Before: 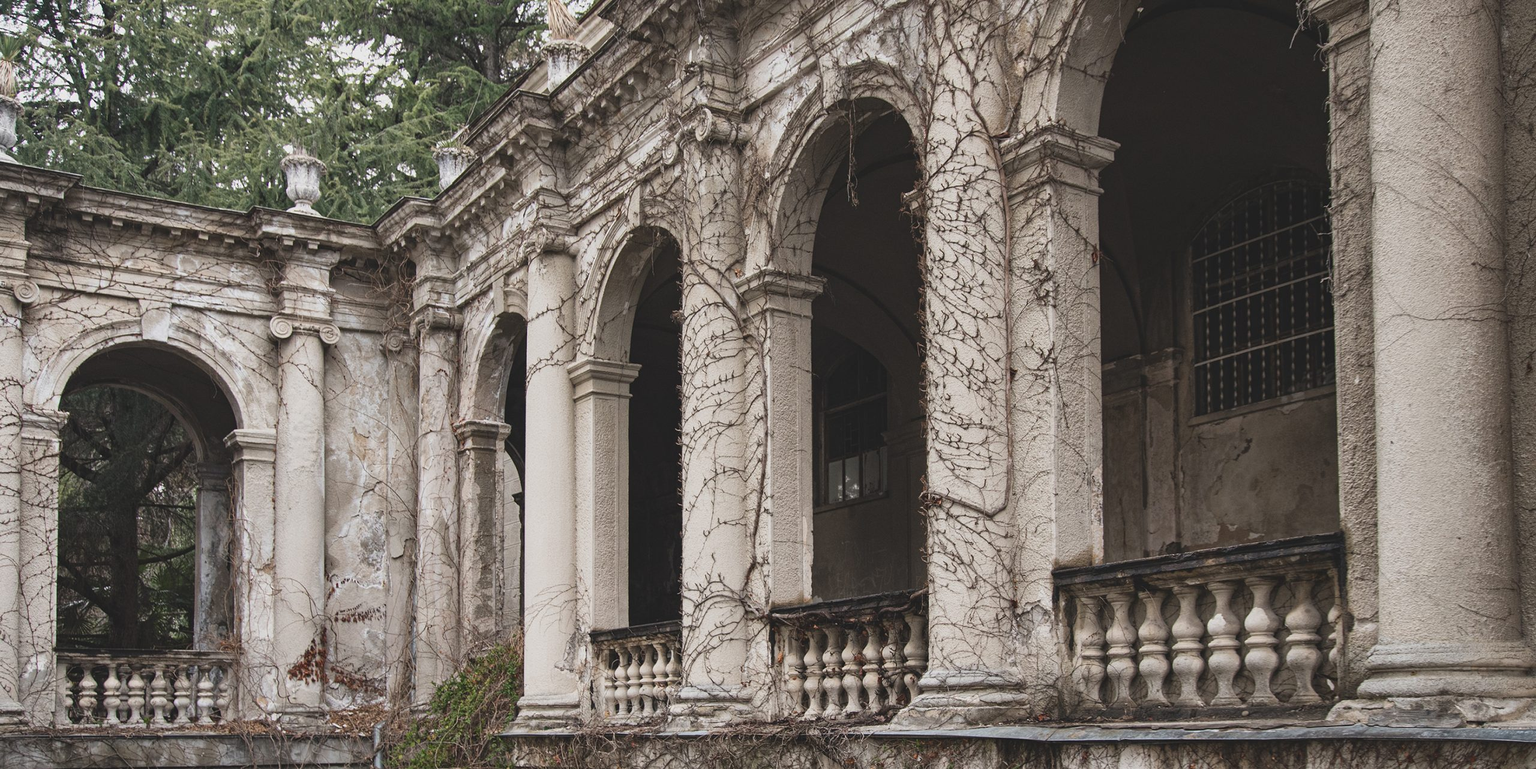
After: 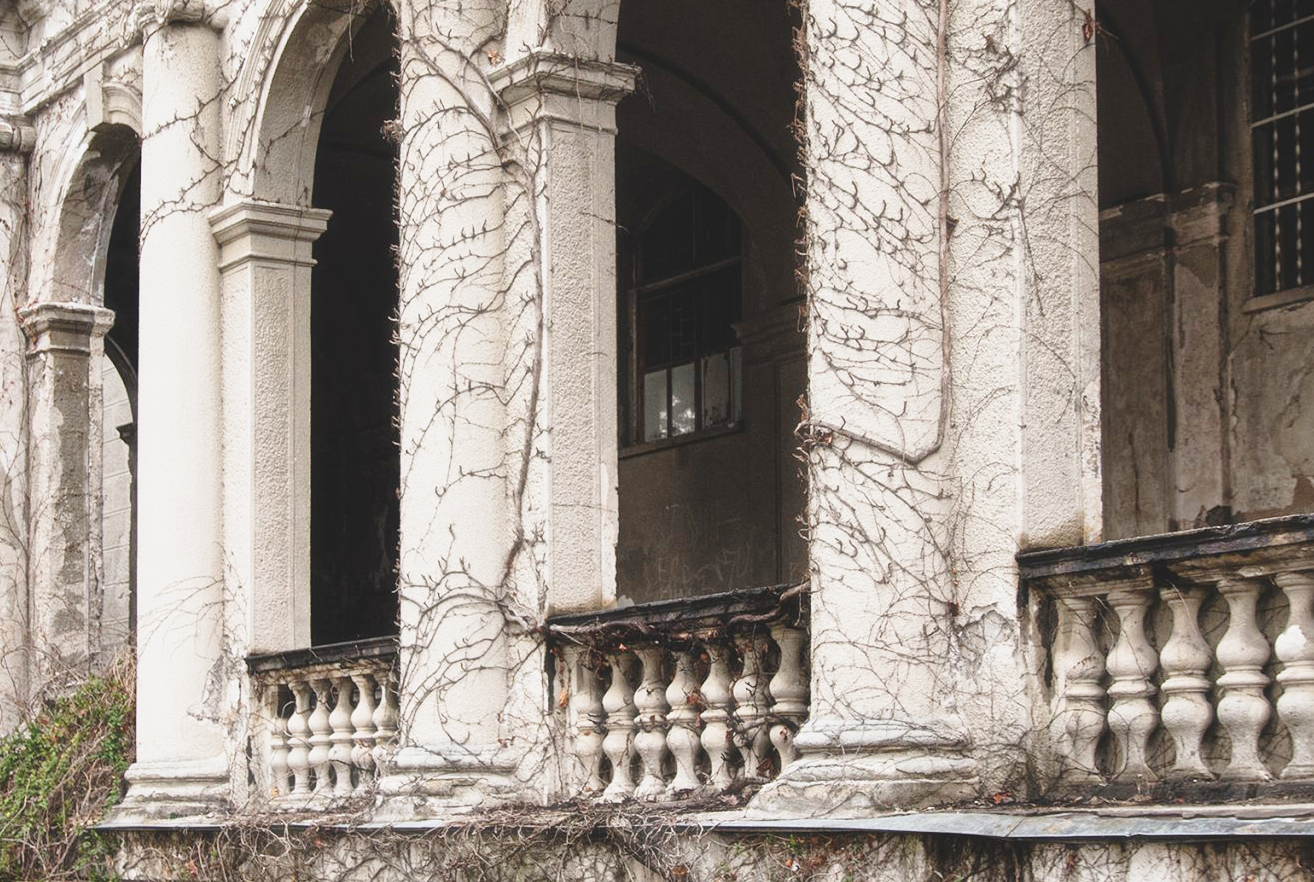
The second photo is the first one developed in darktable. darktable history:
base curve: curves: ch0 [(0, 0) (0.028, 0.03) (0.121, 0.232) (0.46, 0.748) (0.859, 0.968) (1, 1)], preserve colors none
crop and rotate: left 28.822%, top 31.083%, right 19.817%
haze removal: strength -0.098, compatibility mode true, adaptive false
